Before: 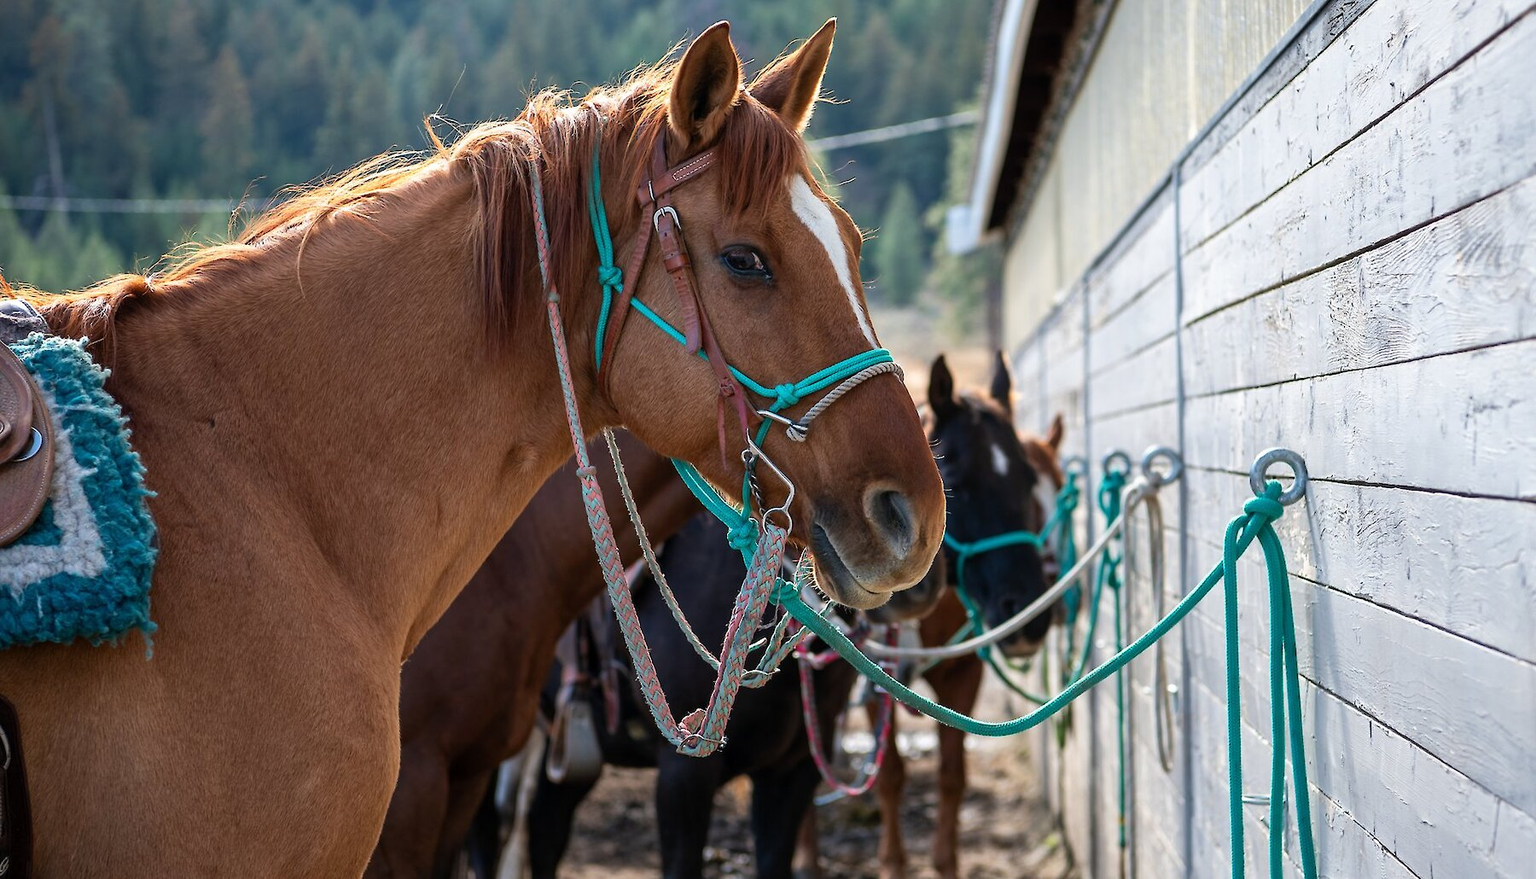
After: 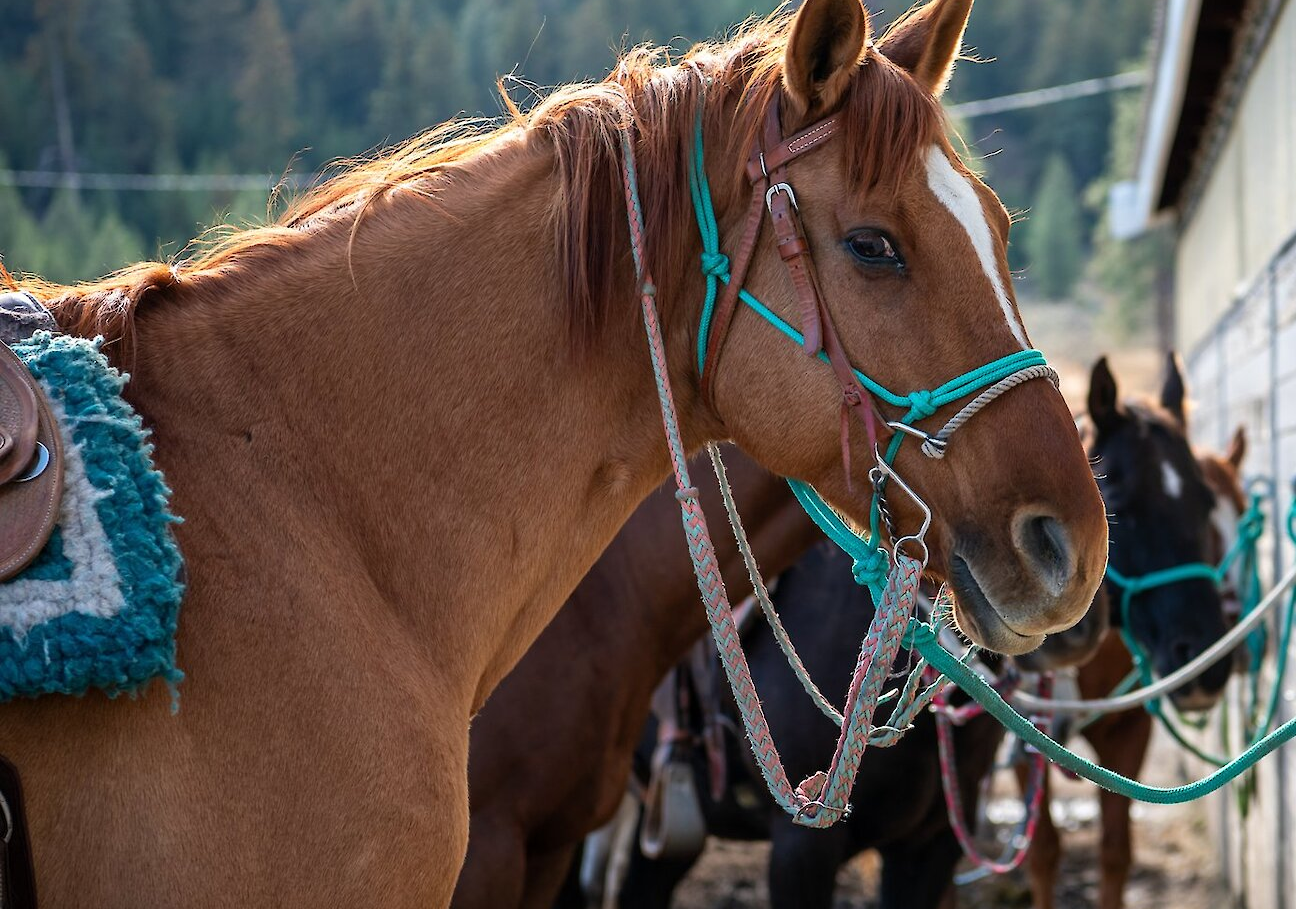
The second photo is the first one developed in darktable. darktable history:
crop: top 5.803%, right 27.864%, bottom 5.804%
color balance rgb: on, module defaults
